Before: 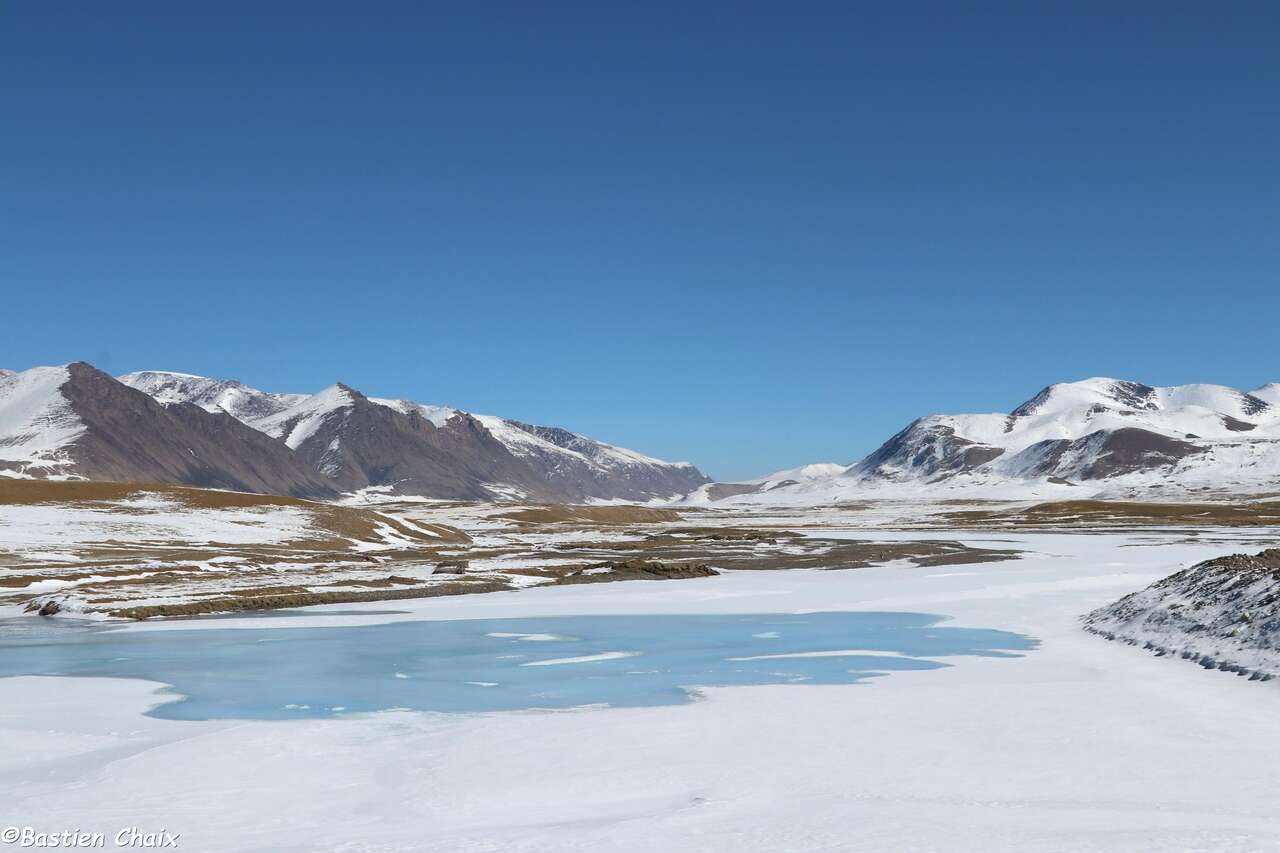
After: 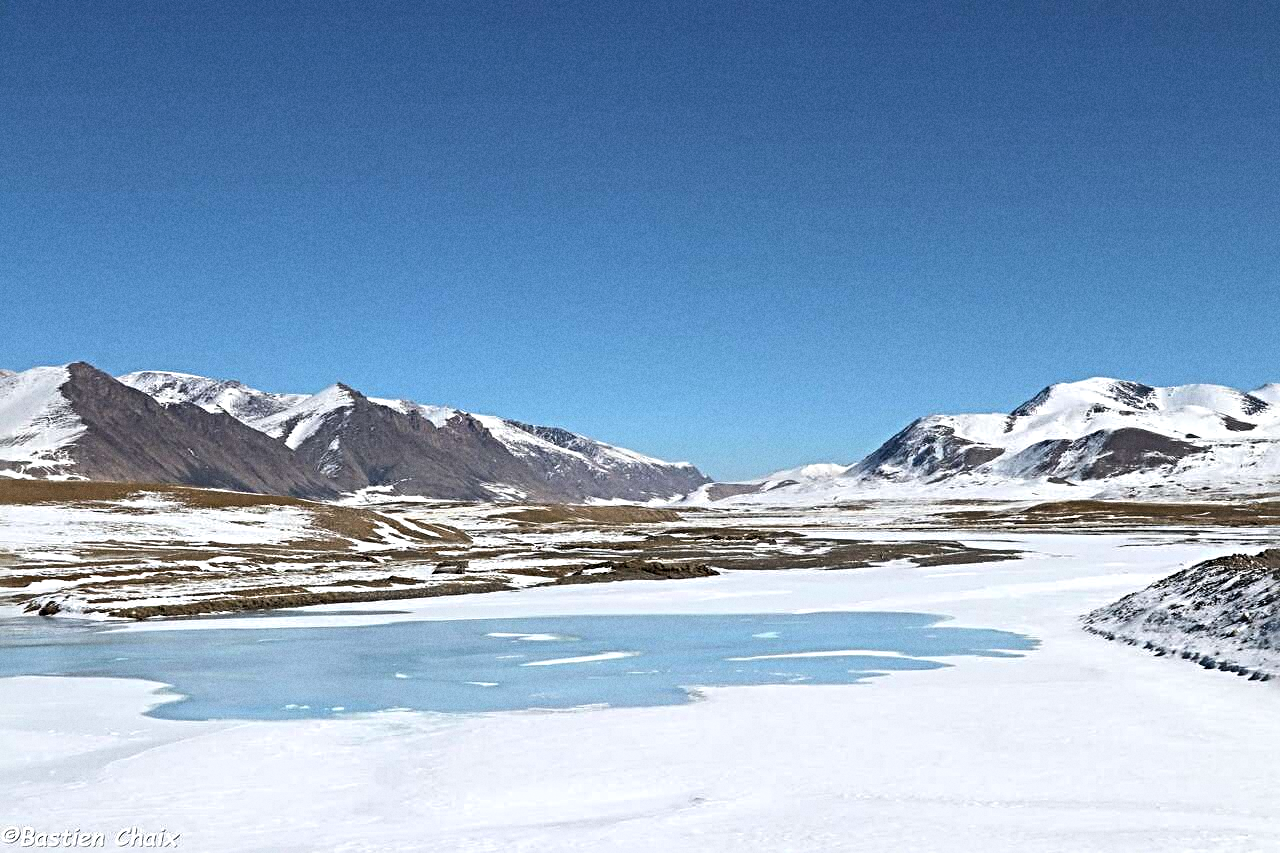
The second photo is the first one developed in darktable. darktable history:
tone equalizer: -8 EV -0.417 EV, -7 EV -0.389 EV, -6 EV -0.333 EV, -5 EV -0.222 EV, -3 EV 0.222 EV, -2 EV 0.333 EV, -1 EV 0.389 EV, +0 EV 0.417 EV, edges refinement/feathering 500, mask exposure compensation -1.57 EV, preserve details no
sharpen: radius 4.883
grain: coarseness 22.88 ISO
